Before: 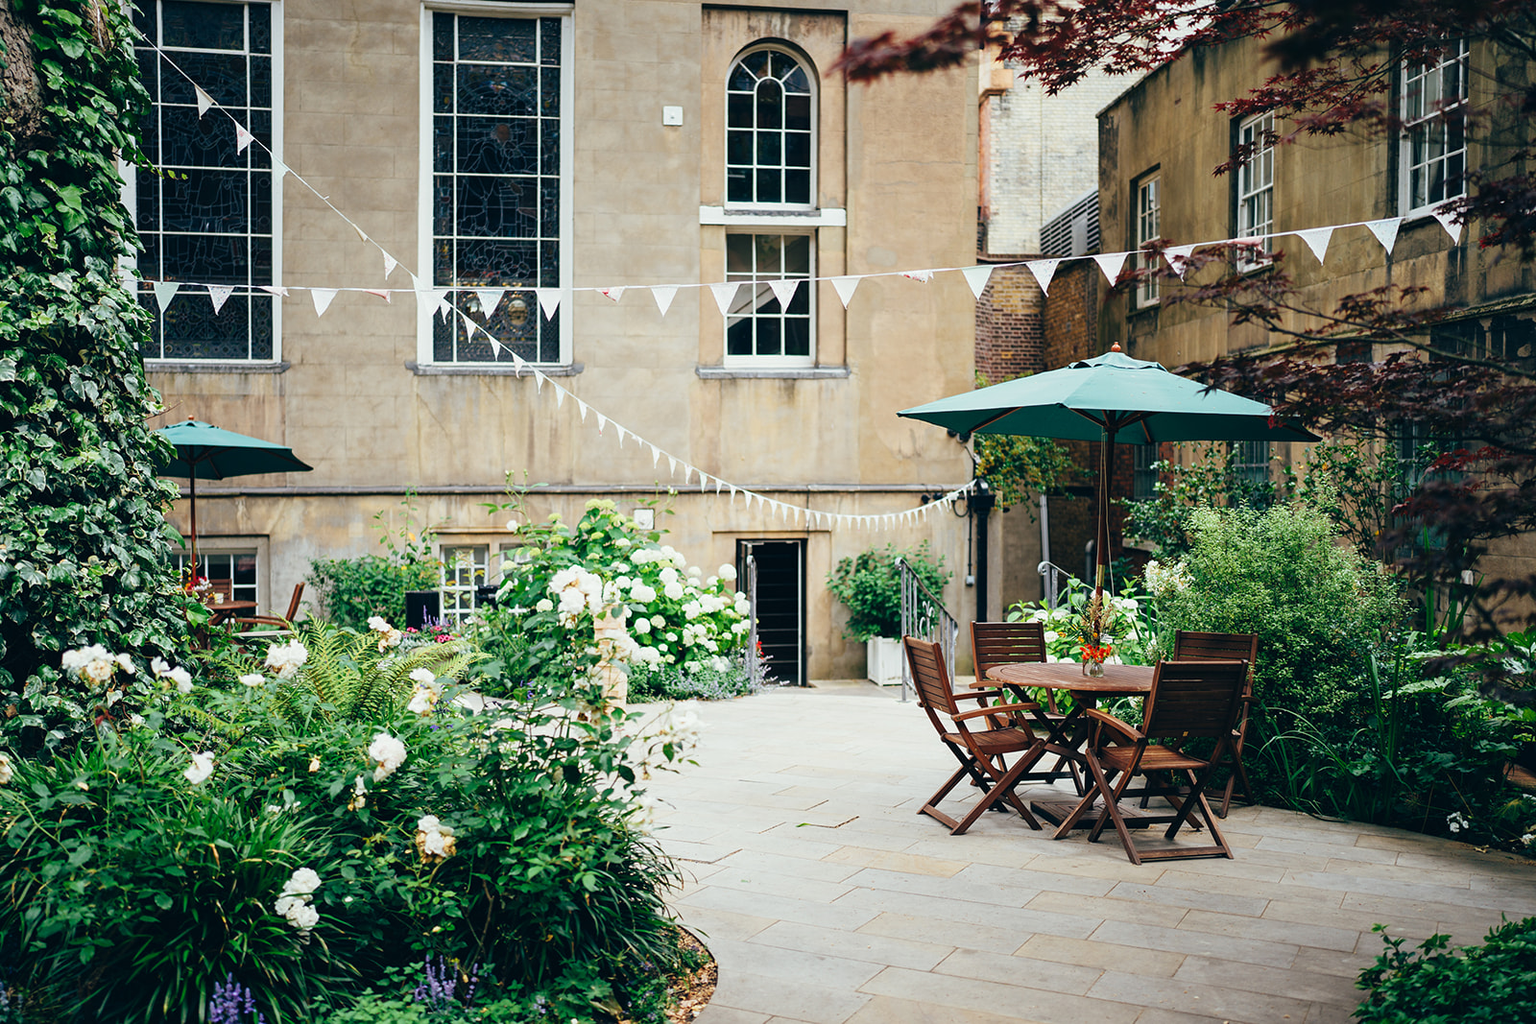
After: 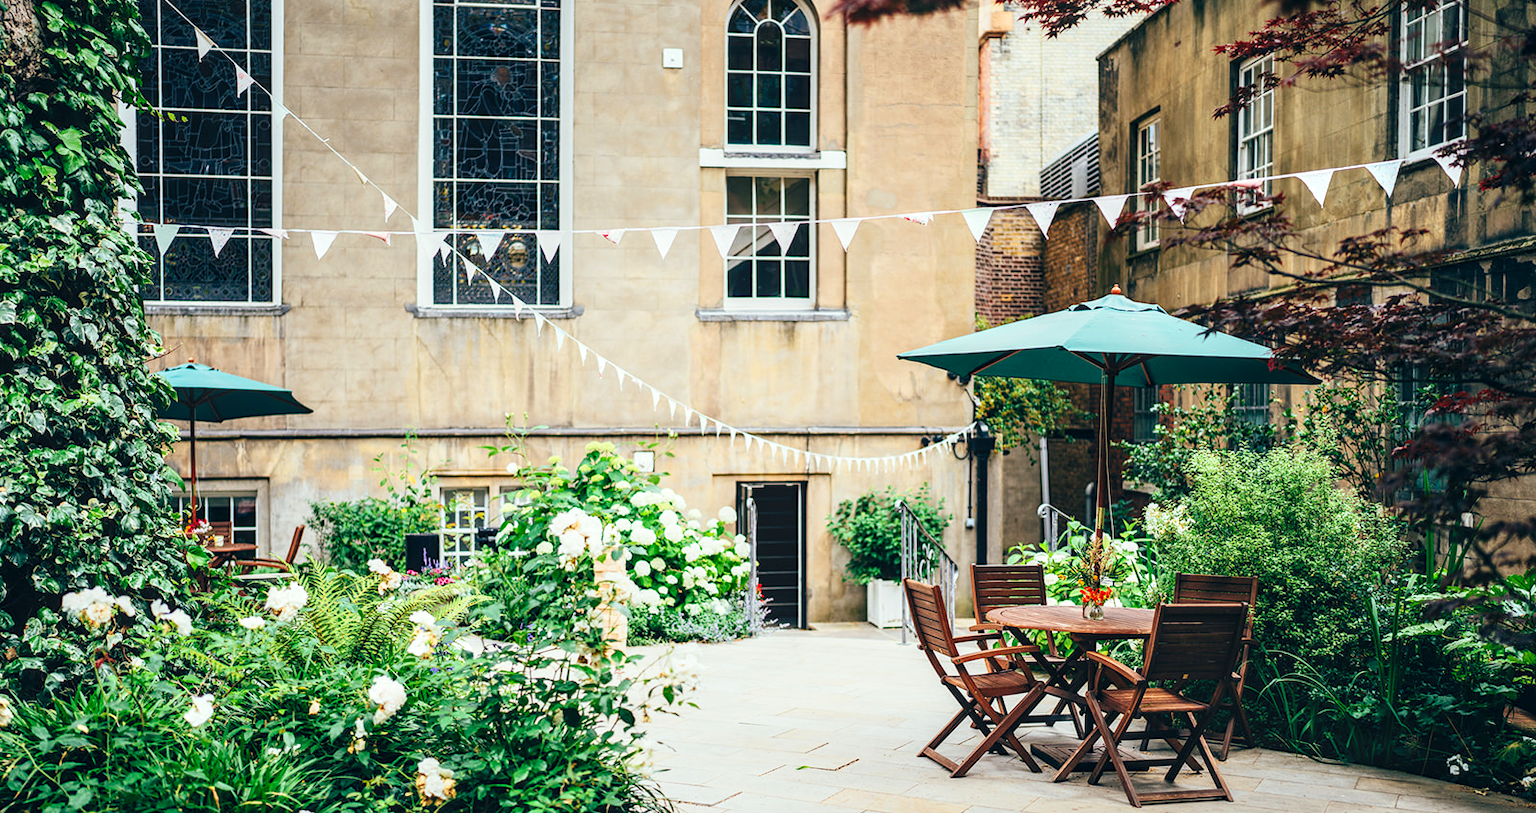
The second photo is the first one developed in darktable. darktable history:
contrast brightness saturation: contrast 0.205, brightness 0.169, saturation 0.22
crop and rotate: top 5.652%, bottom 14.886%
local contrast: detail 130%
exposure: compensate highlight preservation false
